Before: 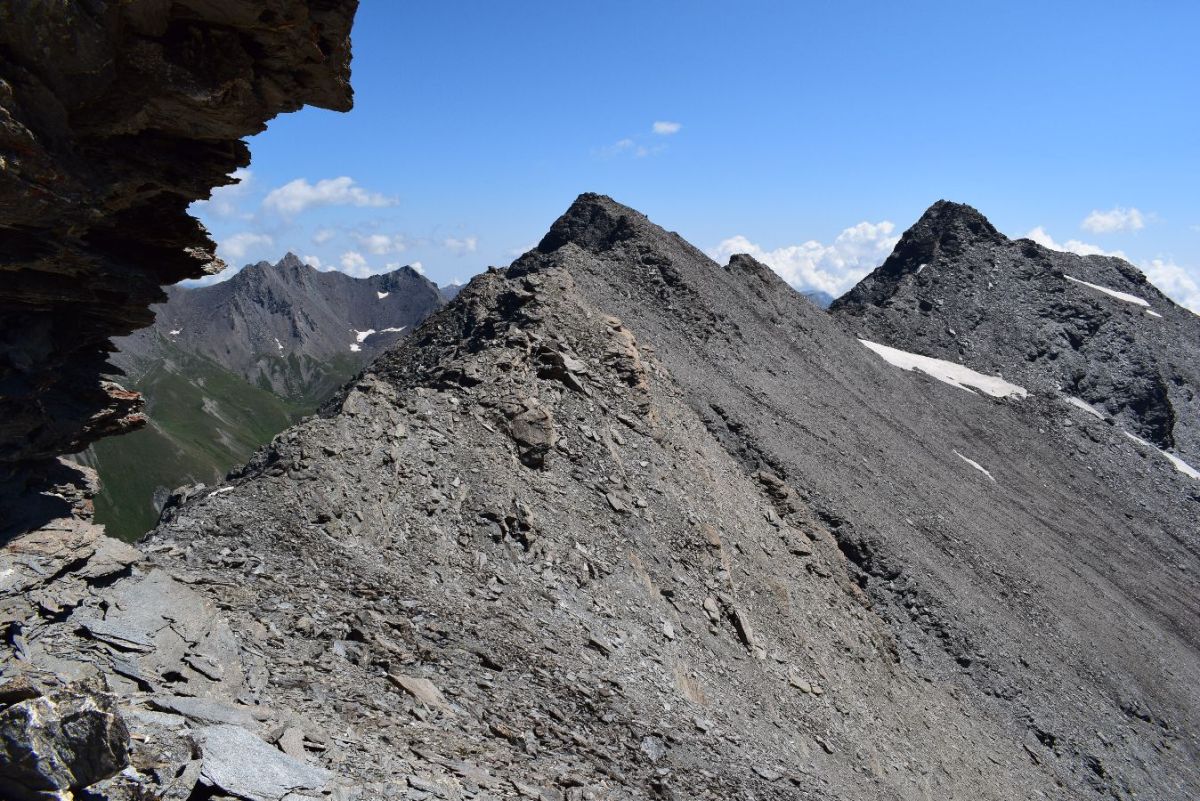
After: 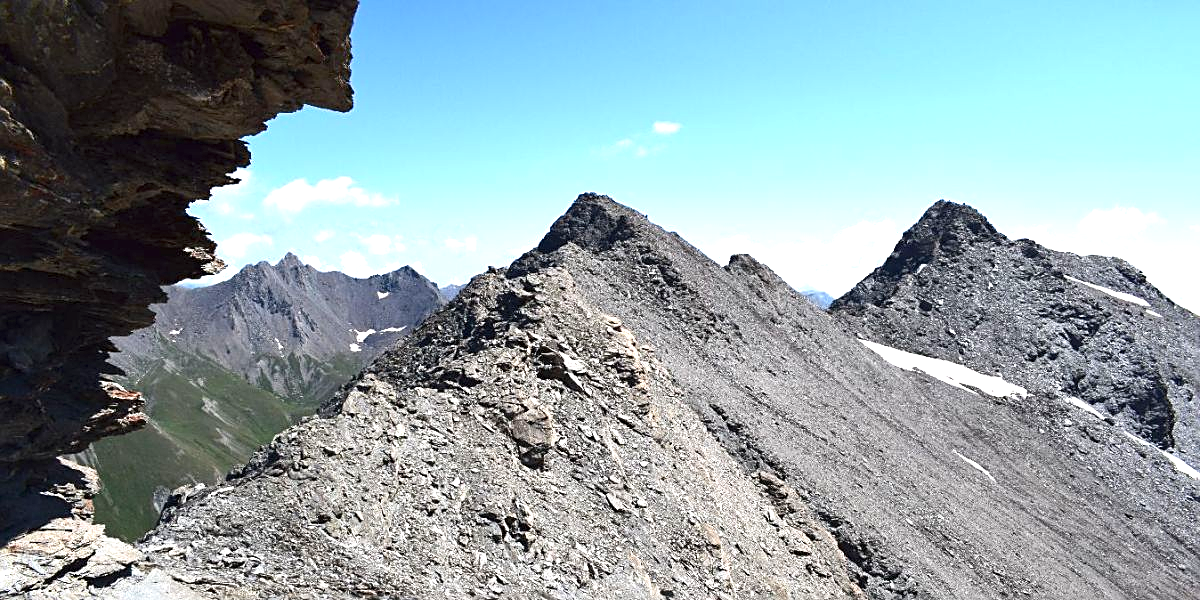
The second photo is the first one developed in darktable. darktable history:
exposure: black level correction 0, exposure 1.199 EV, compensate exposure bias true, compensate highlight preservation false
sharpen: on, module defaults
crop: bottom 24.987%
